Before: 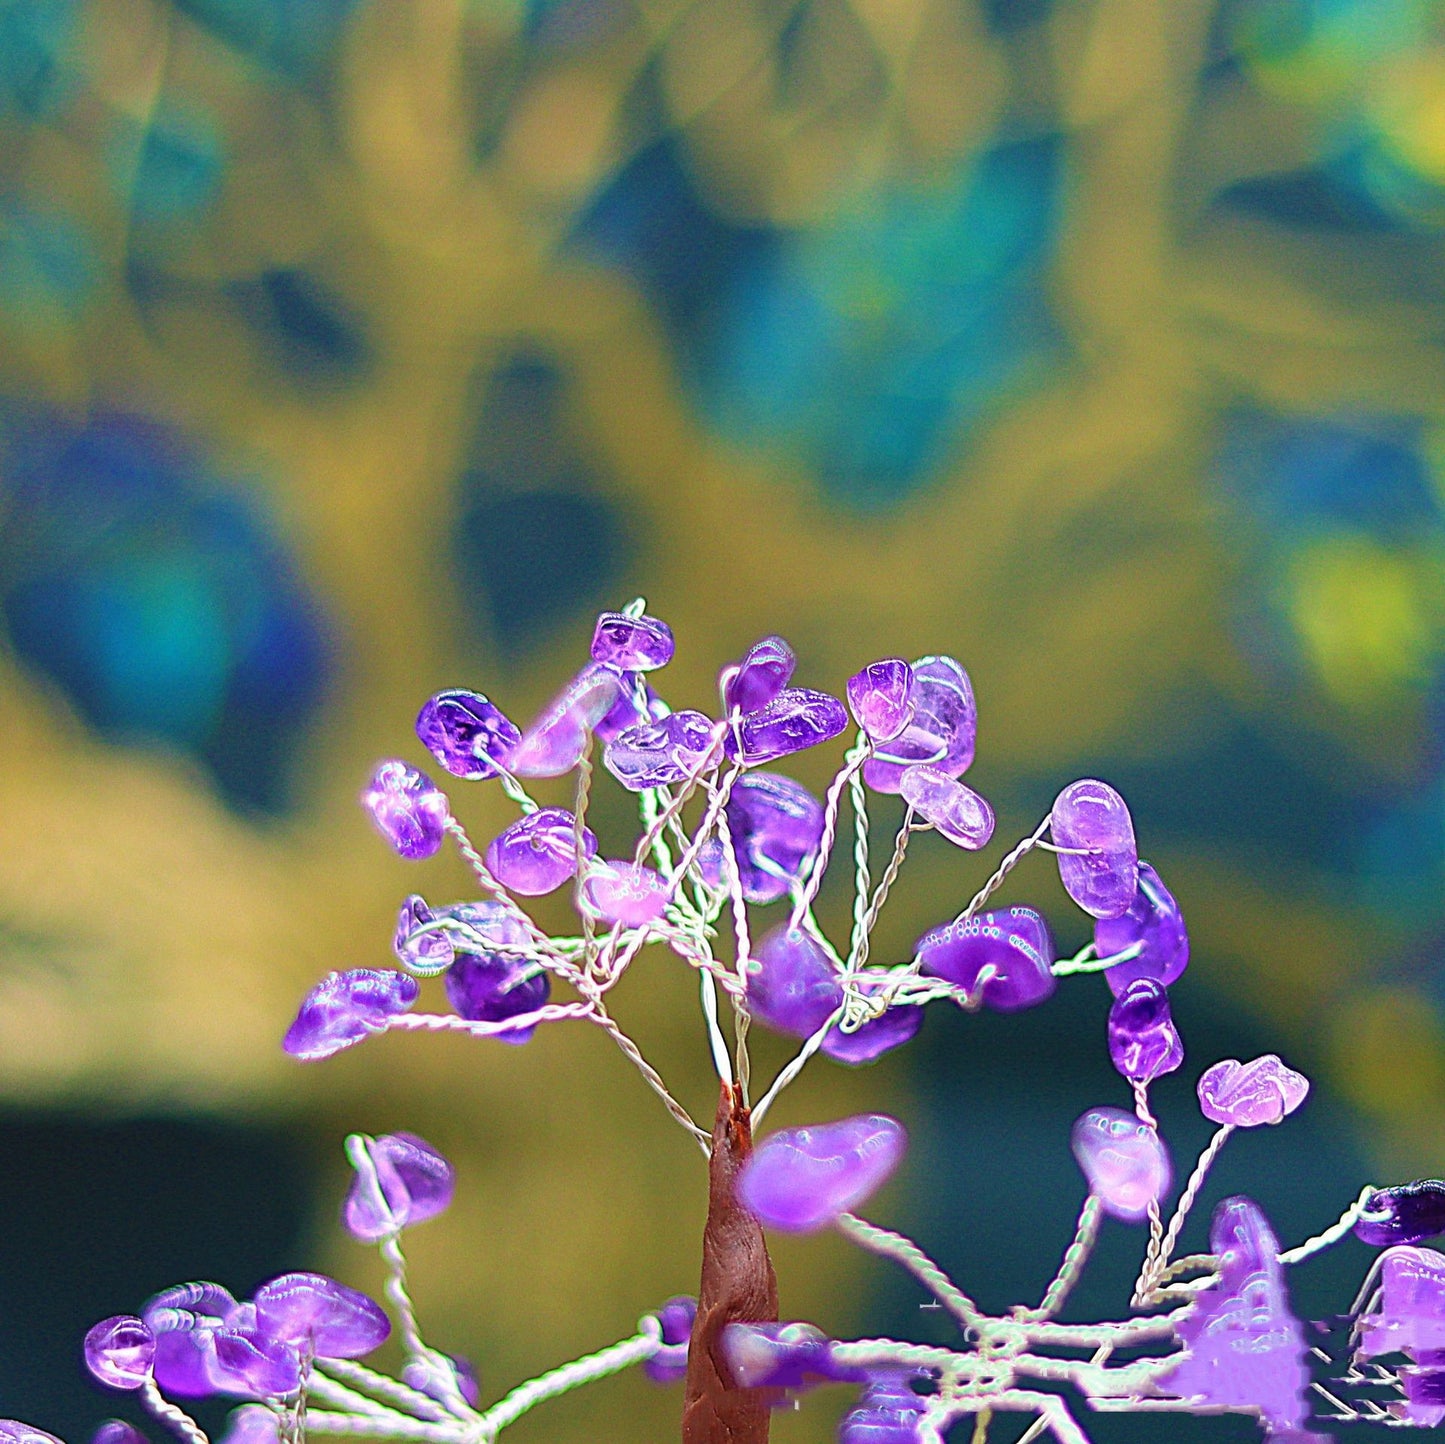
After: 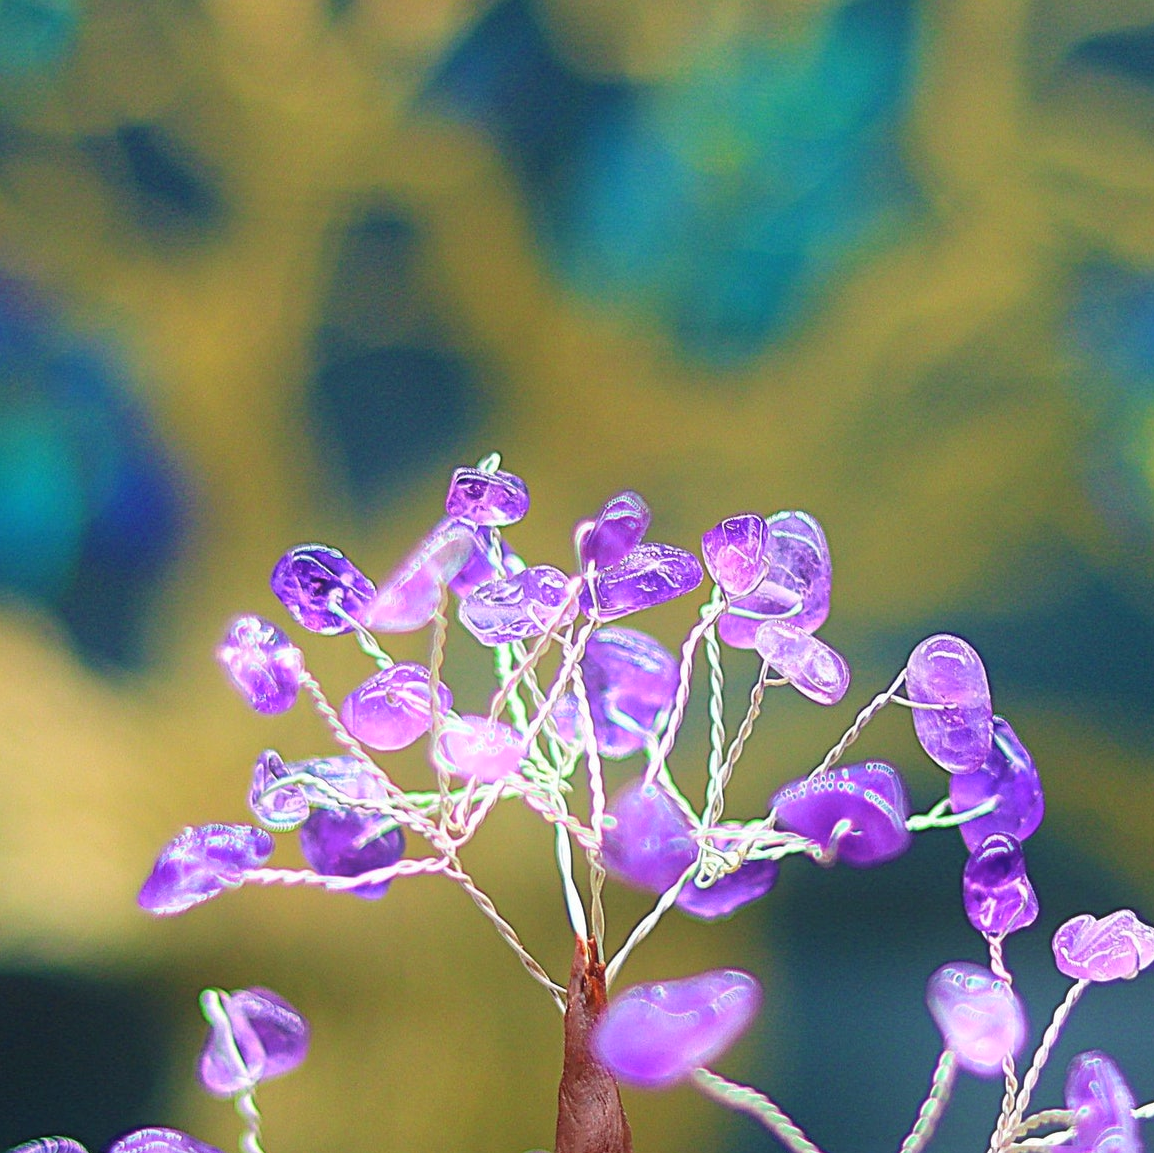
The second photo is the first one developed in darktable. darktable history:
crop and rotate: left 10.071%, top 10.071%, right 10.02%, bottom 10.02%
bloom: on, module defaults
